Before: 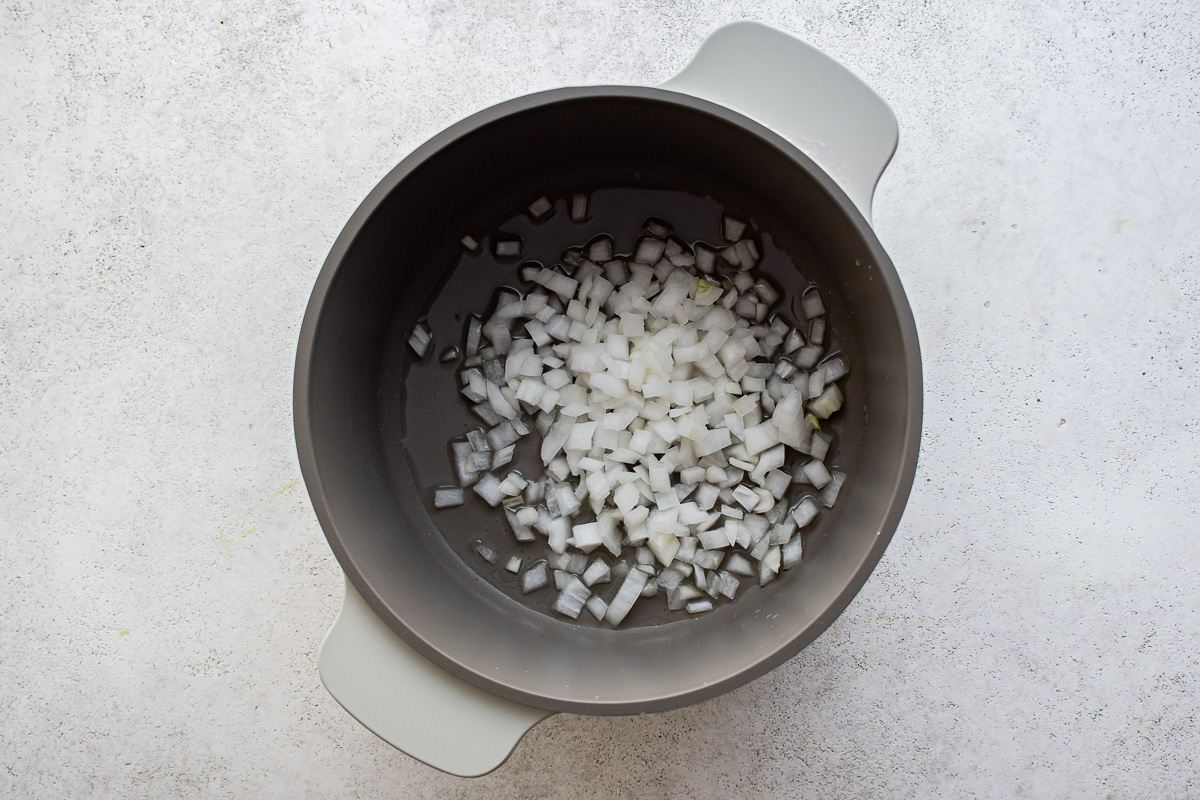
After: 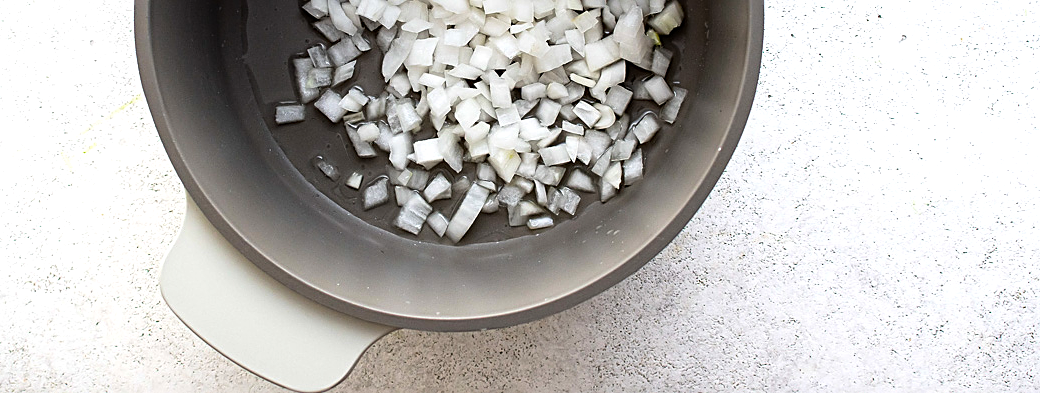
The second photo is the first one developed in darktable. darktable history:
crop and rotate: left 13.279%, top 48.084%, bottom 2.711%
sharpen: amount 0.495
tone equalizer: -8 EV -0.739 EV, -7 EV -0.672 EV, -6 EV -0.637 EV, -5 EV -0.415 EV, -3 EV 0.402 EV, -2 EV 0.6 EV, -1 EV 0.676 EV, +0 EV 0.73 EV, luminance estimator HSV value / RGB max
